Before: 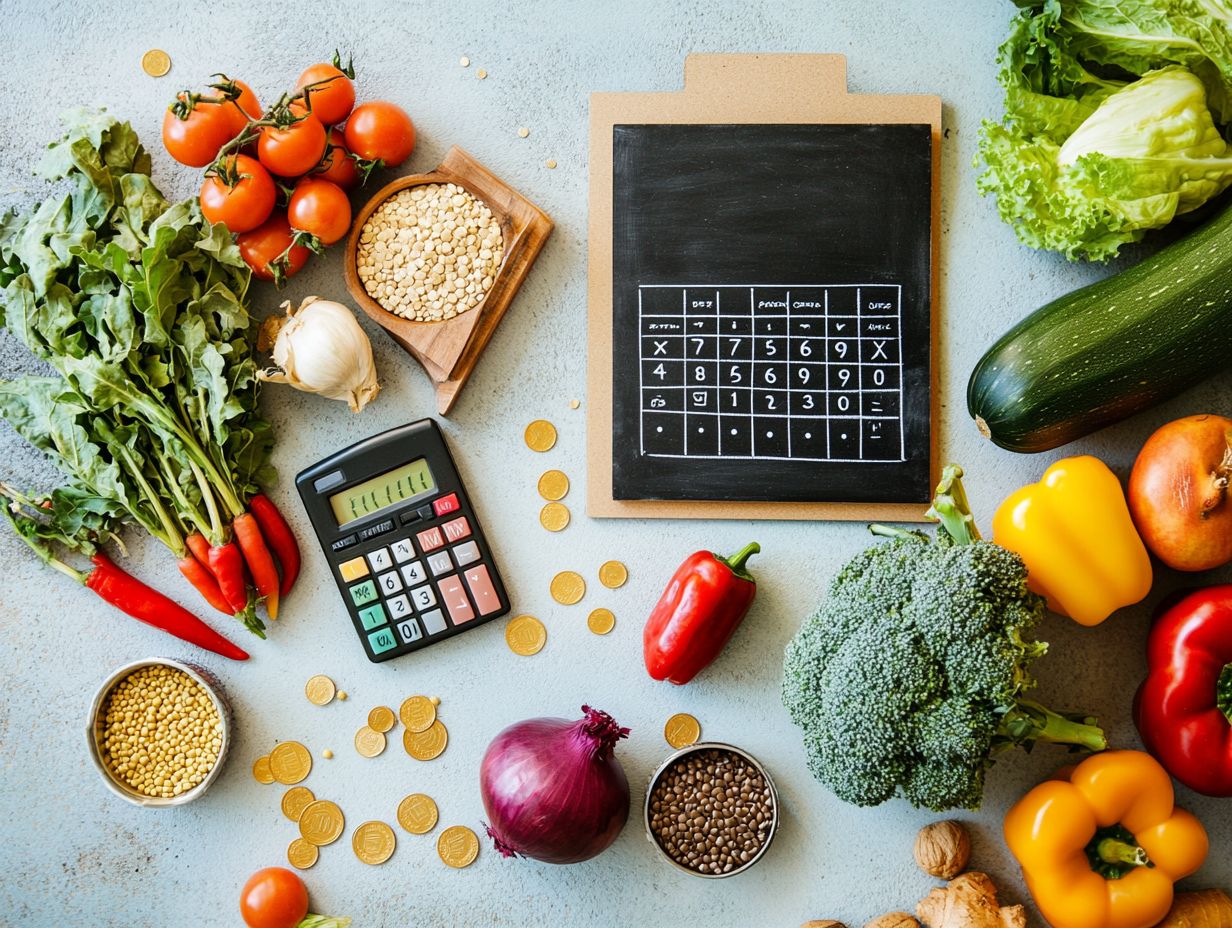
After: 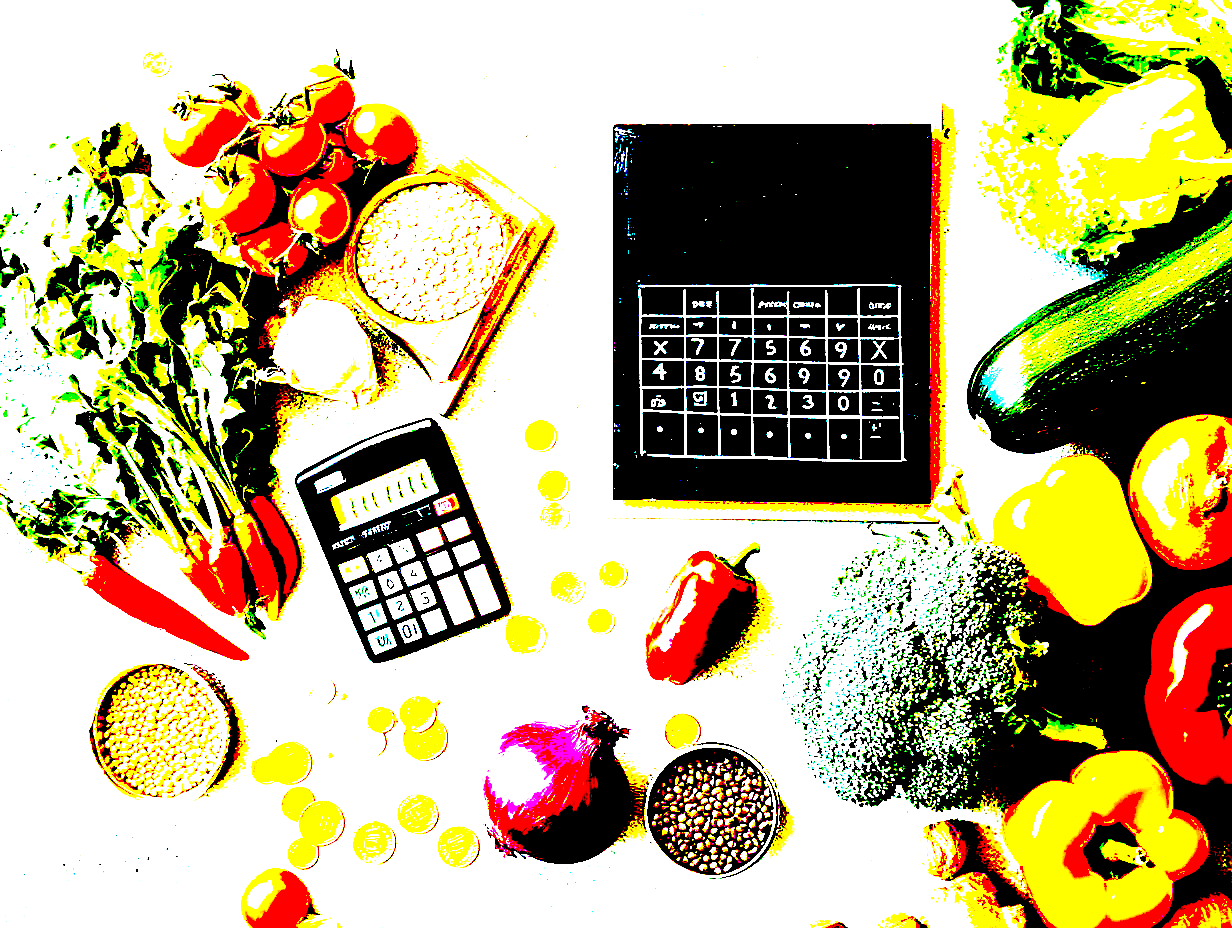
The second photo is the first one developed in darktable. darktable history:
sharpen: on, module defaults
exposure: black level correction 0.1, exposure 3 EV, compensate highlight preservation false
